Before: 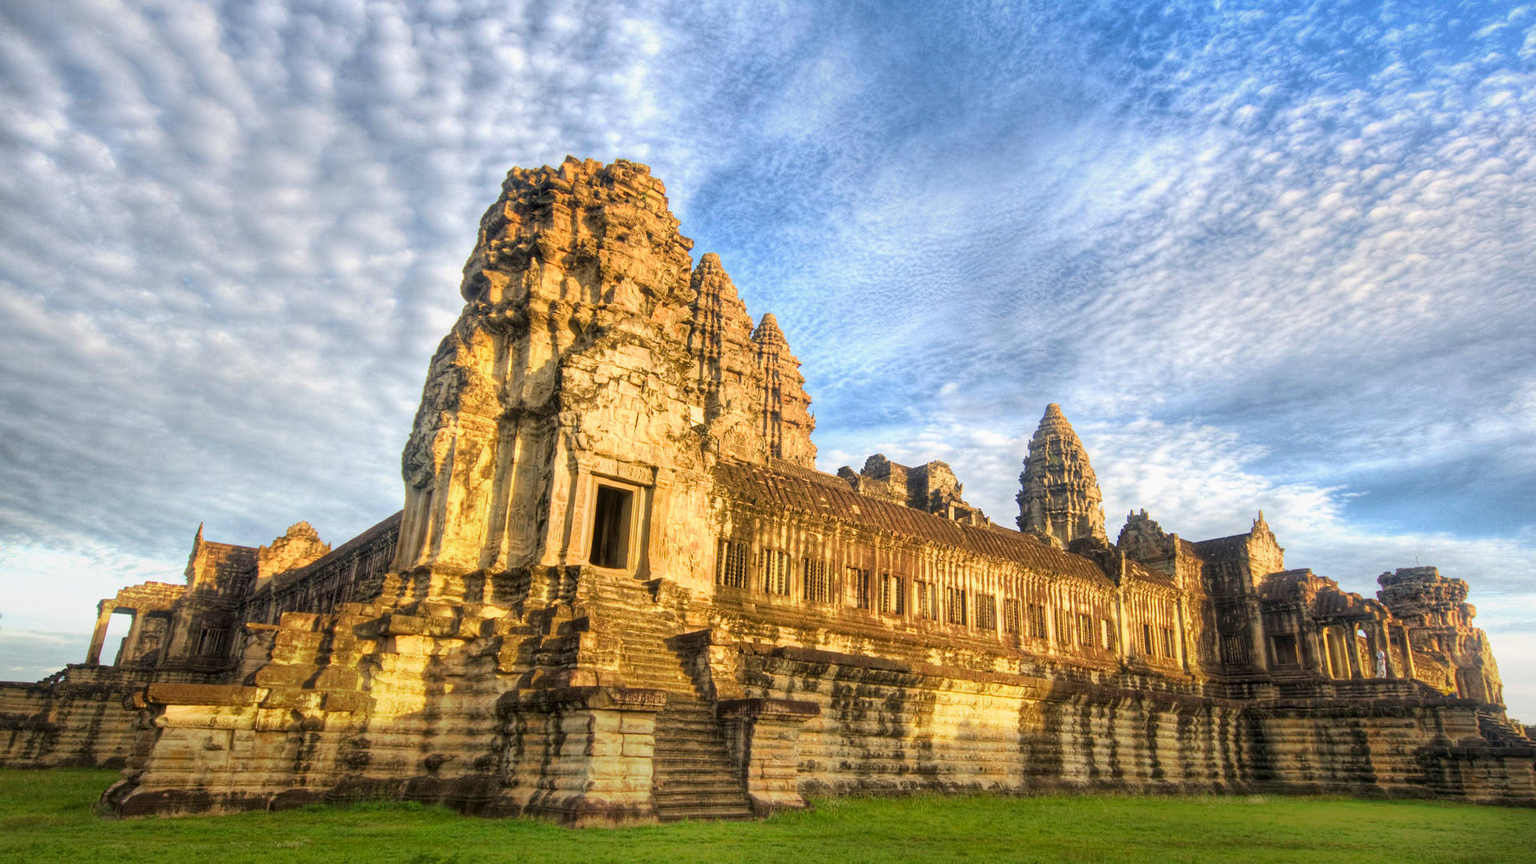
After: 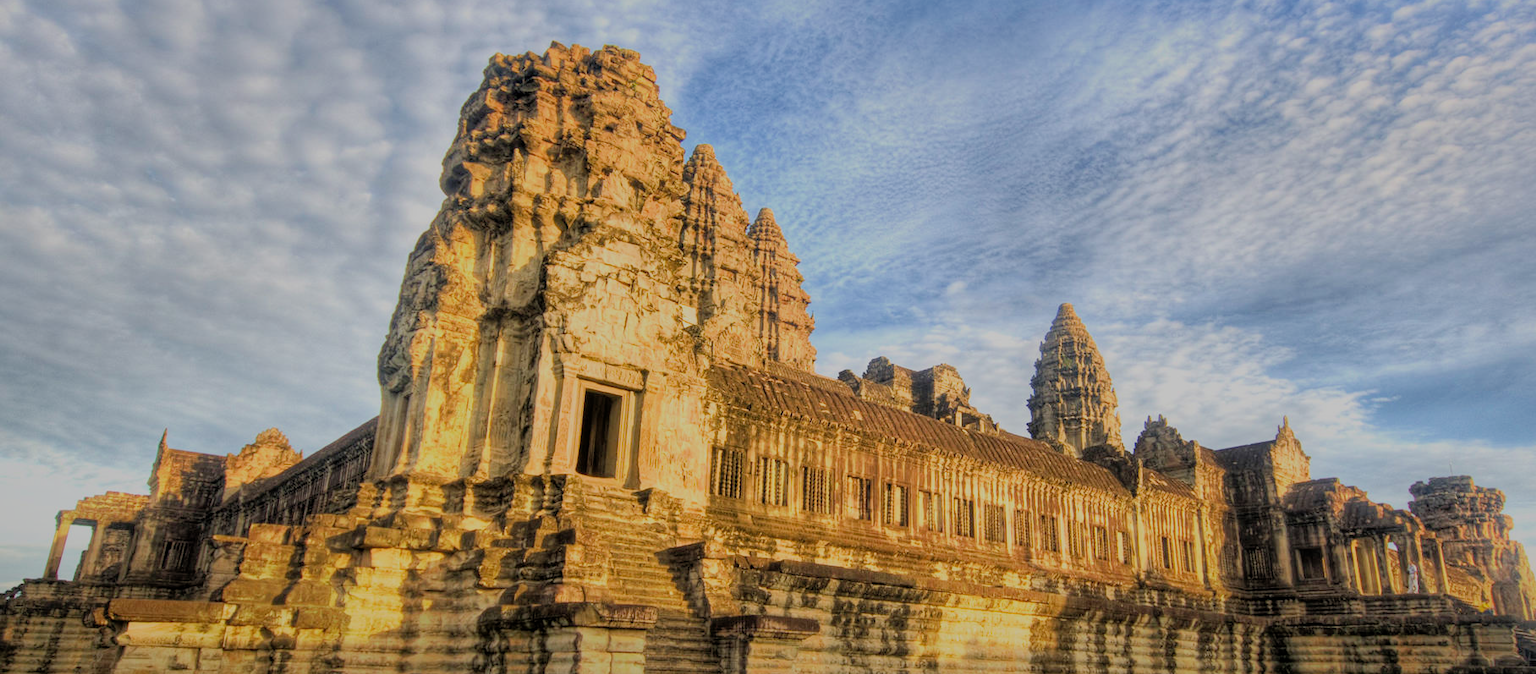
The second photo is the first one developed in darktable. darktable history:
crop and rotate: left 2.923%, top 13.519%, right 2.476%, bottom 12.628%
filmic rgb: black relative exposure -7.12 EV, white relative exposure 5.38 EV, hardness 3.02
shadows and highlights: on, module defaults
